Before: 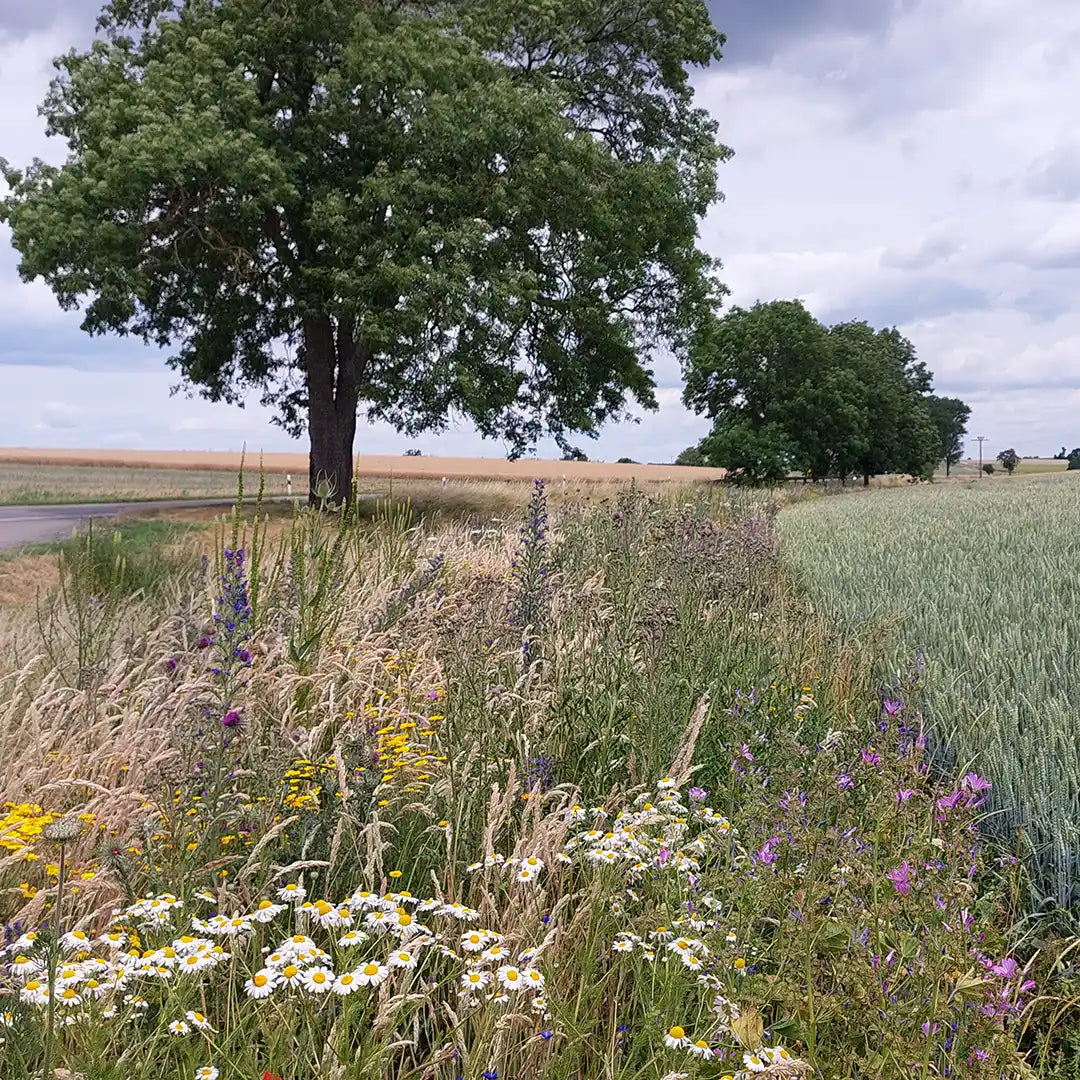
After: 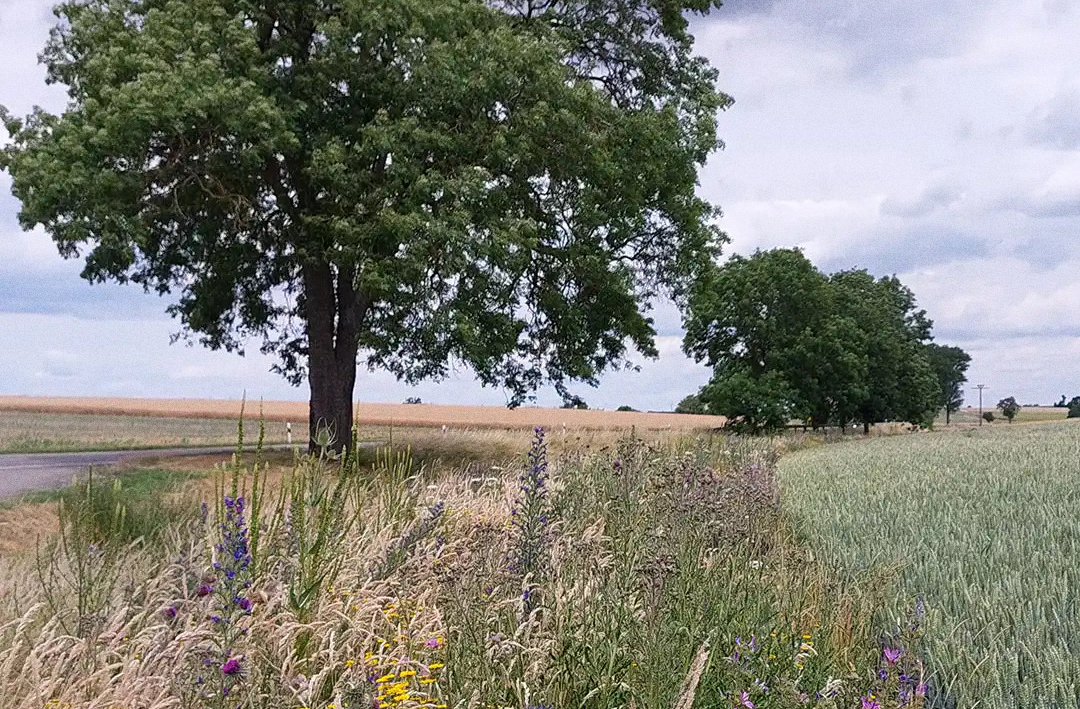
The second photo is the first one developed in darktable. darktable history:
crop and rotate: top 4.848%, bottom 29.503%
grain: coarseness 8.68 ISO, strength 31.94%
